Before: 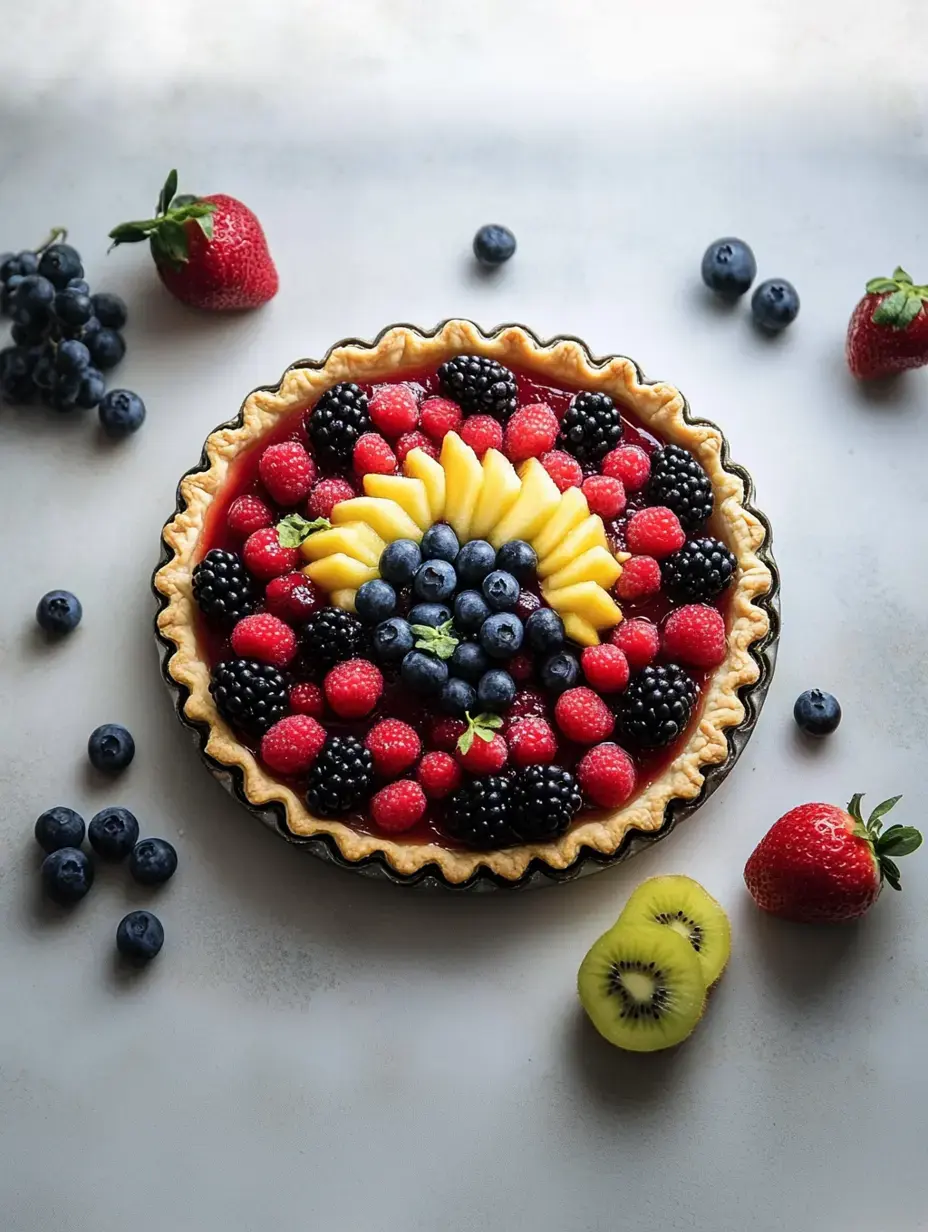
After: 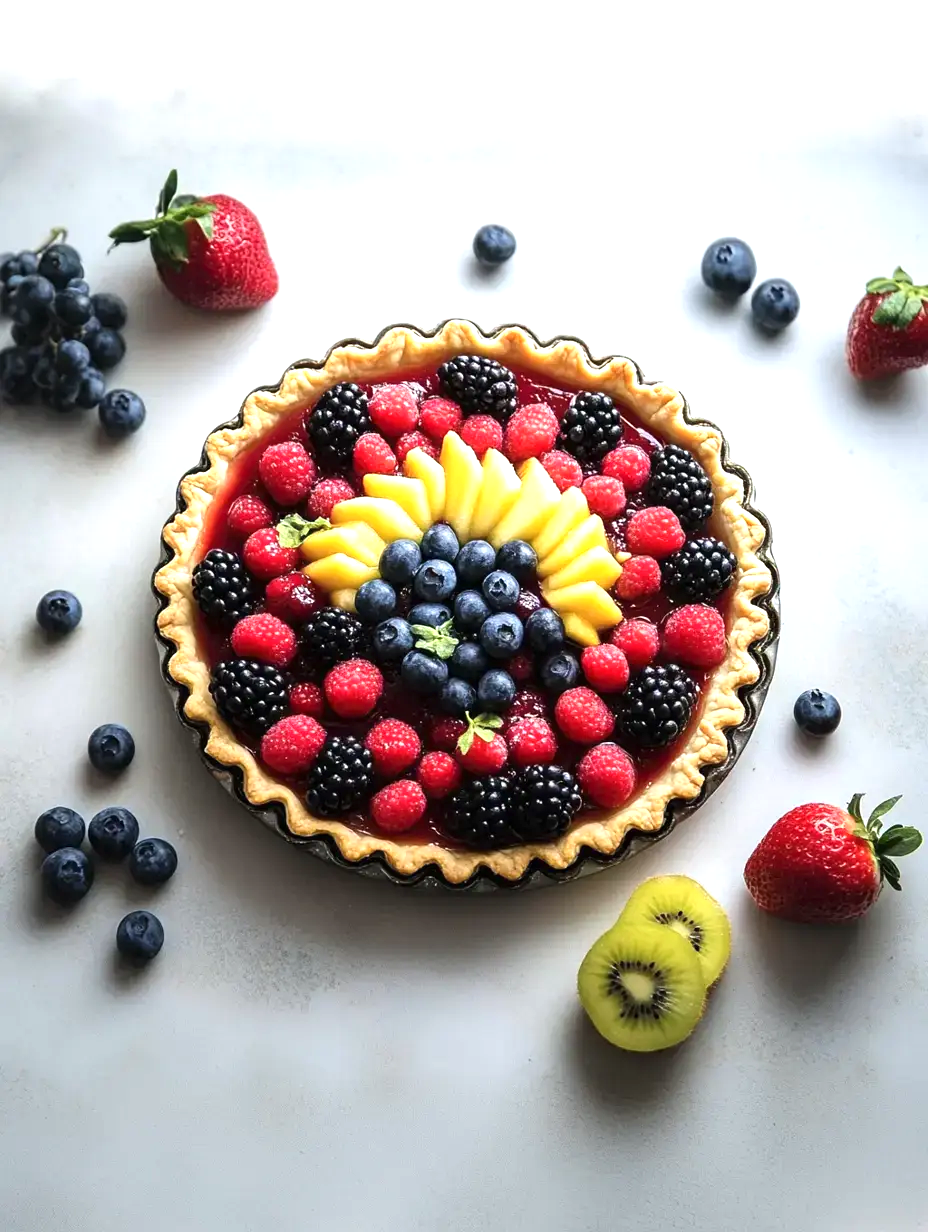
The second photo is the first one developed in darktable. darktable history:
exposure: black level correction 0, exposure 0.704 EV, compensate highlight preservation false
